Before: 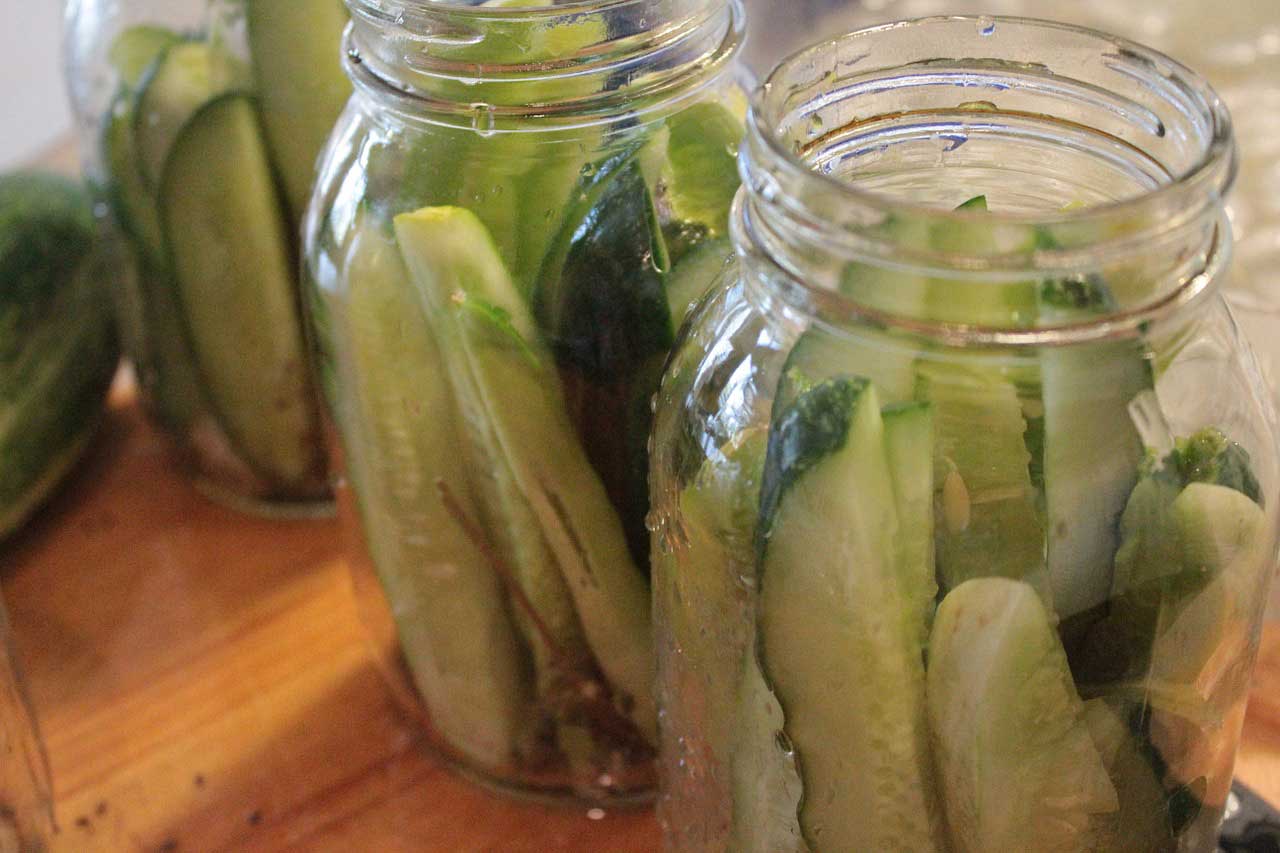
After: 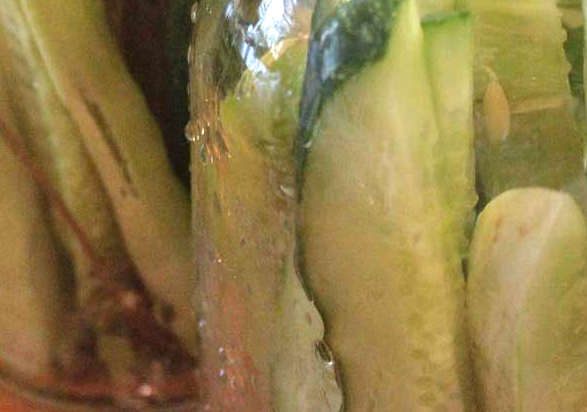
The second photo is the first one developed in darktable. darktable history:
exposure: black level correction 0, exposure 0.7 EV, compensate exposure bias true, compensate highlight preservation false
crop: left 35.976%, top 45.819%, right 18.162%, bottom 5.807%
